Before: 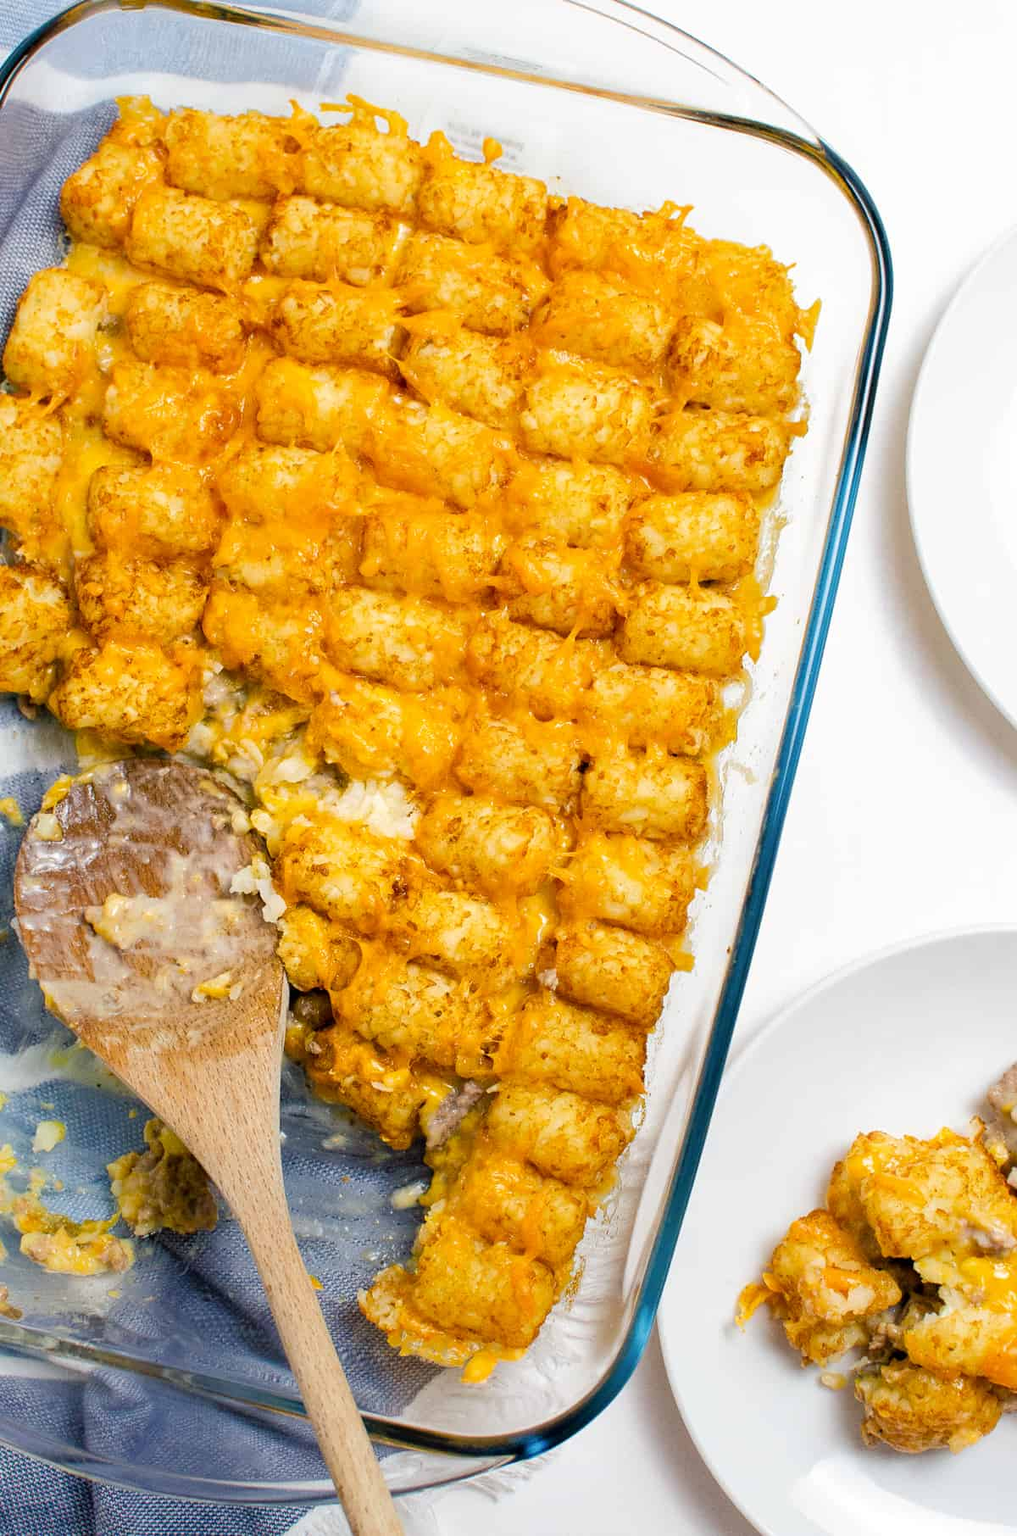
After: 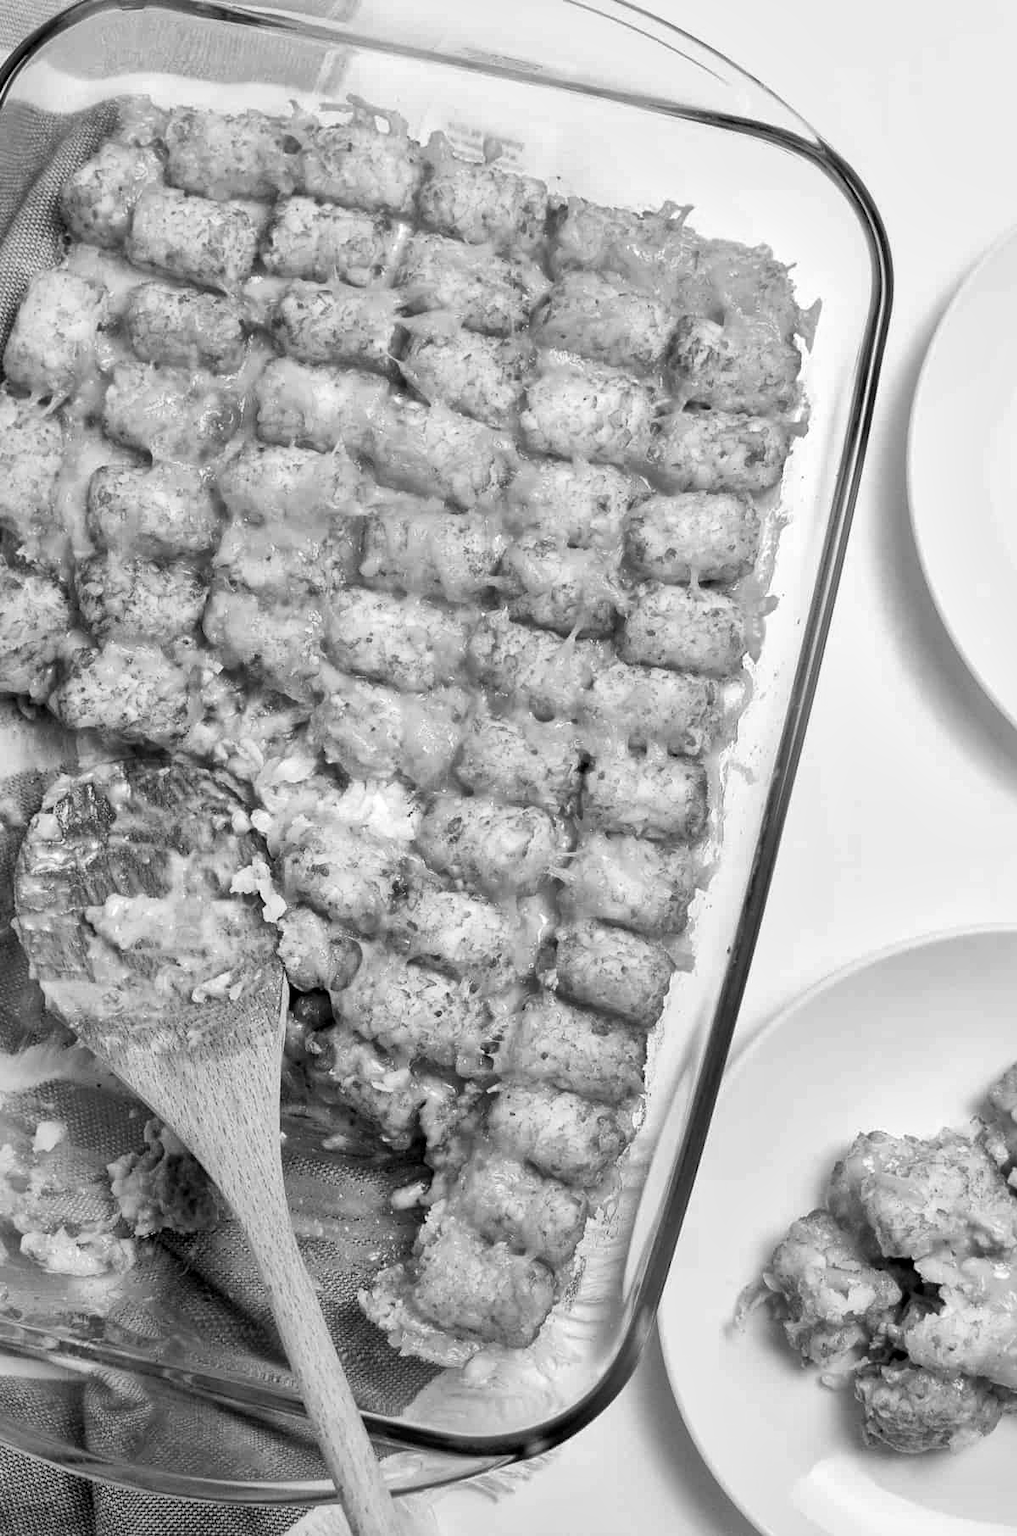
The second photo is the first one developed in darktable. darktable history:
local contrast: mode bilateral grid, contrast 20, coarseness 50, detail 171%, midtone range 0.2
monochrome: a -71.75, b 75.82
